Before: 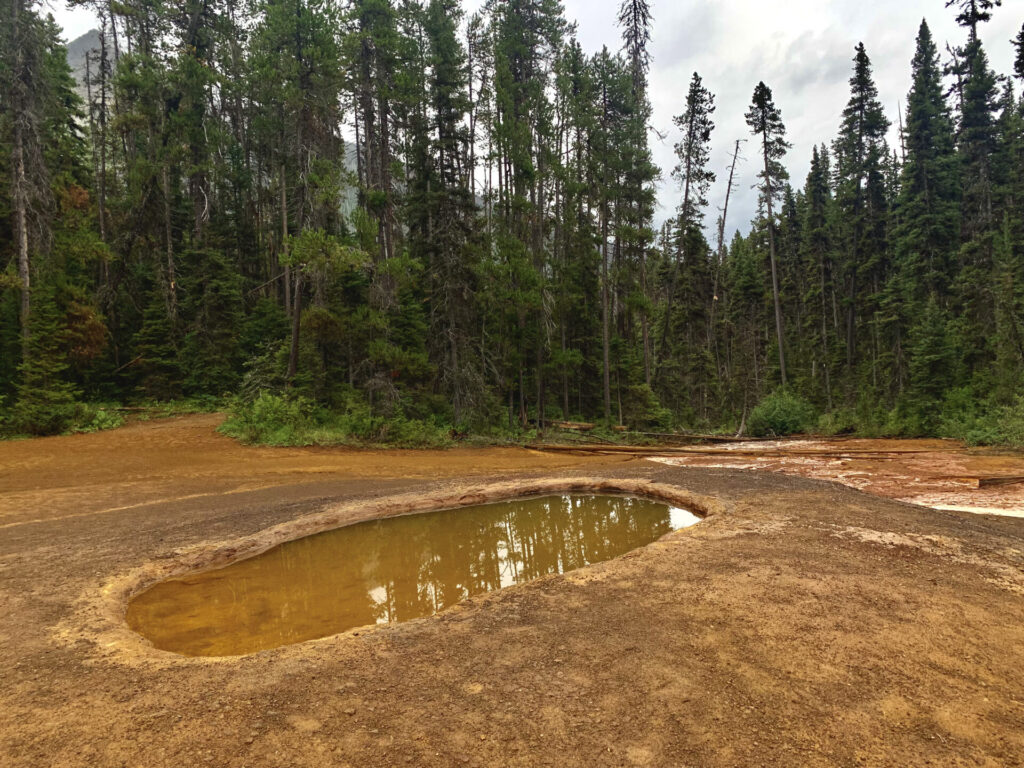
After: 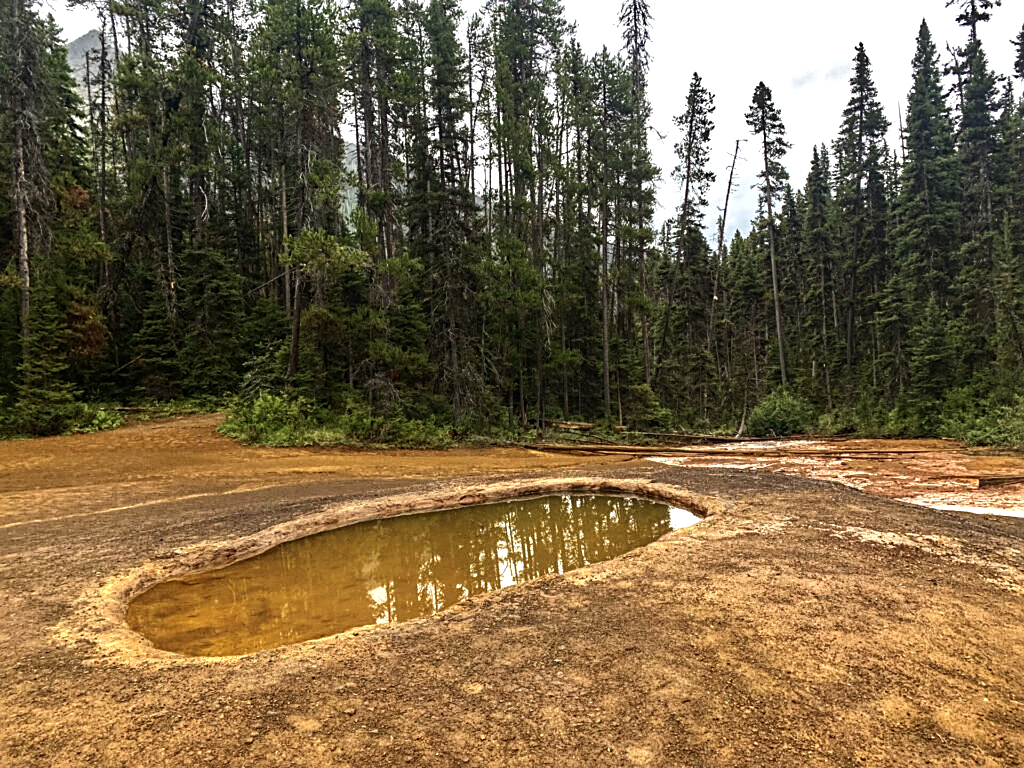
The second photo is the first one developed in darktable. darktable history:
contrast equalizer: y [[0.5, 0.5, 0.472, 0.5, 0.5, 0.5], [0.5 ×6], [0.5 ×6], [0 ×6], [0 ×6]]
color zones: curves: ch2 [(0, 0.5) (0.143, 0.5) (0.286, 0.489) (0.415, 0.421) (0.571, 0.5) (0.714, 0.5) (0.857, 0.5) (1, 0.5)]
local contrast: on, module defaults
sharpen: on, module defaults
tone equalizer: -8 EV -0.75 EV, -7 EV -0.7 EV, -6 EV -0.6 EV, -5 EV -0.4 EV, -3 EV 0.4 EV, -2 EV 0.6 EV, -1 EV 0.7 EV, +0 EV 0.75 EV, edges refinement/feathering 500, mask exposure compensation -1.57 EV, preserve details no
